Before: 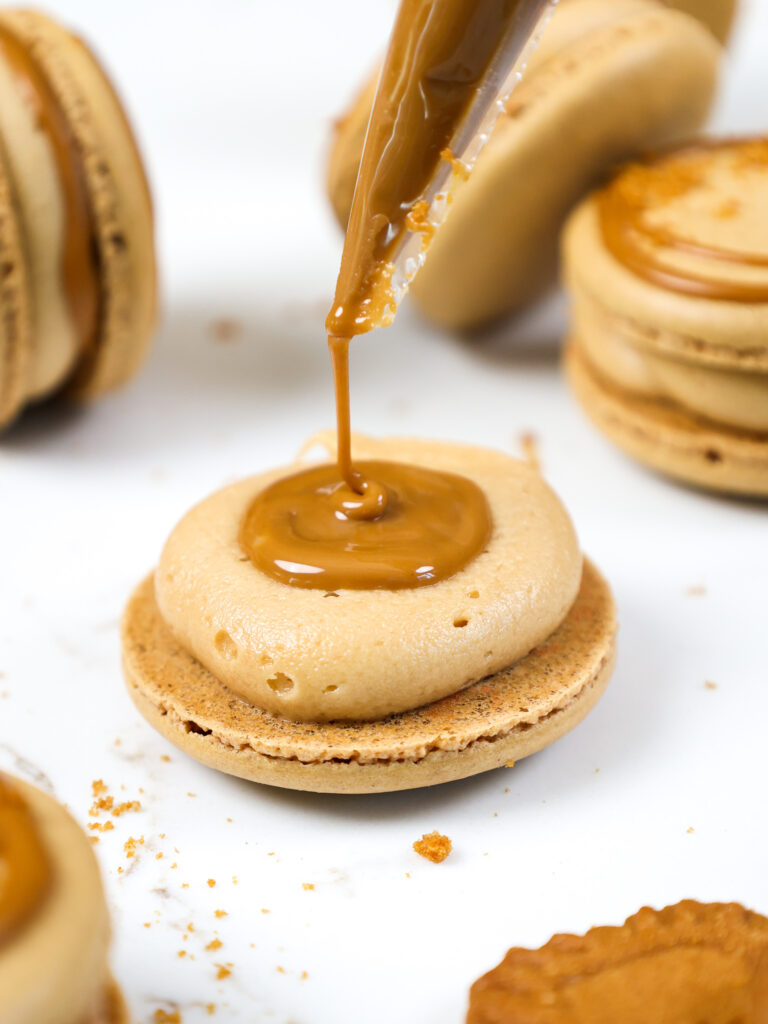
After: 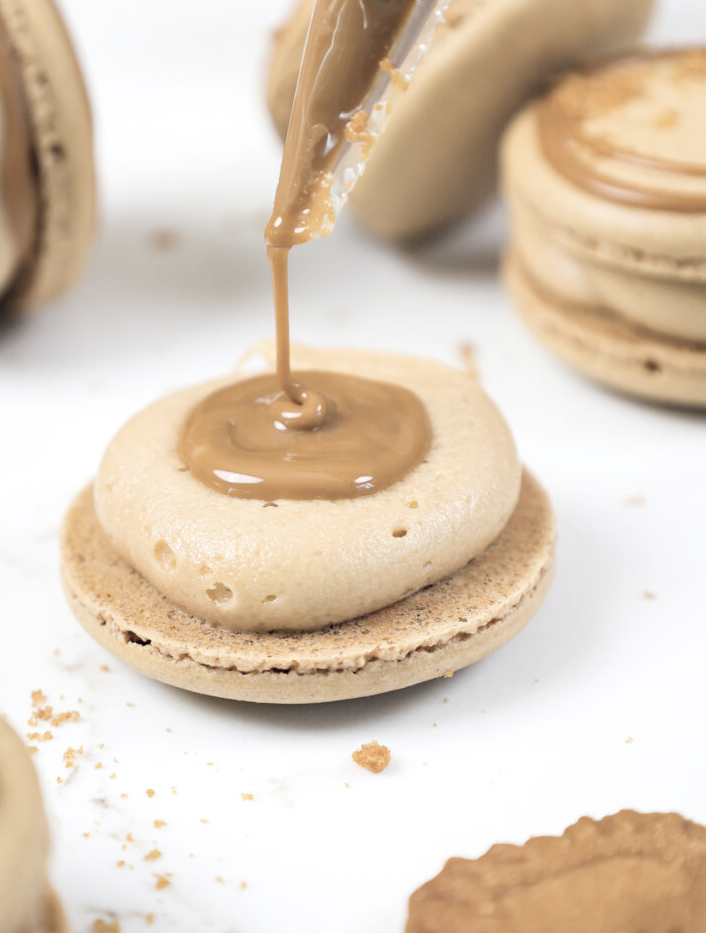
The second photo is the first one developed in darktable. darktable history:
contrast brightness saturation: brightness 0.189, saturation -0.505
crop and rotate: left 8.036%, top 8.837%
haze removal: compatibility mode true, adaptive false
